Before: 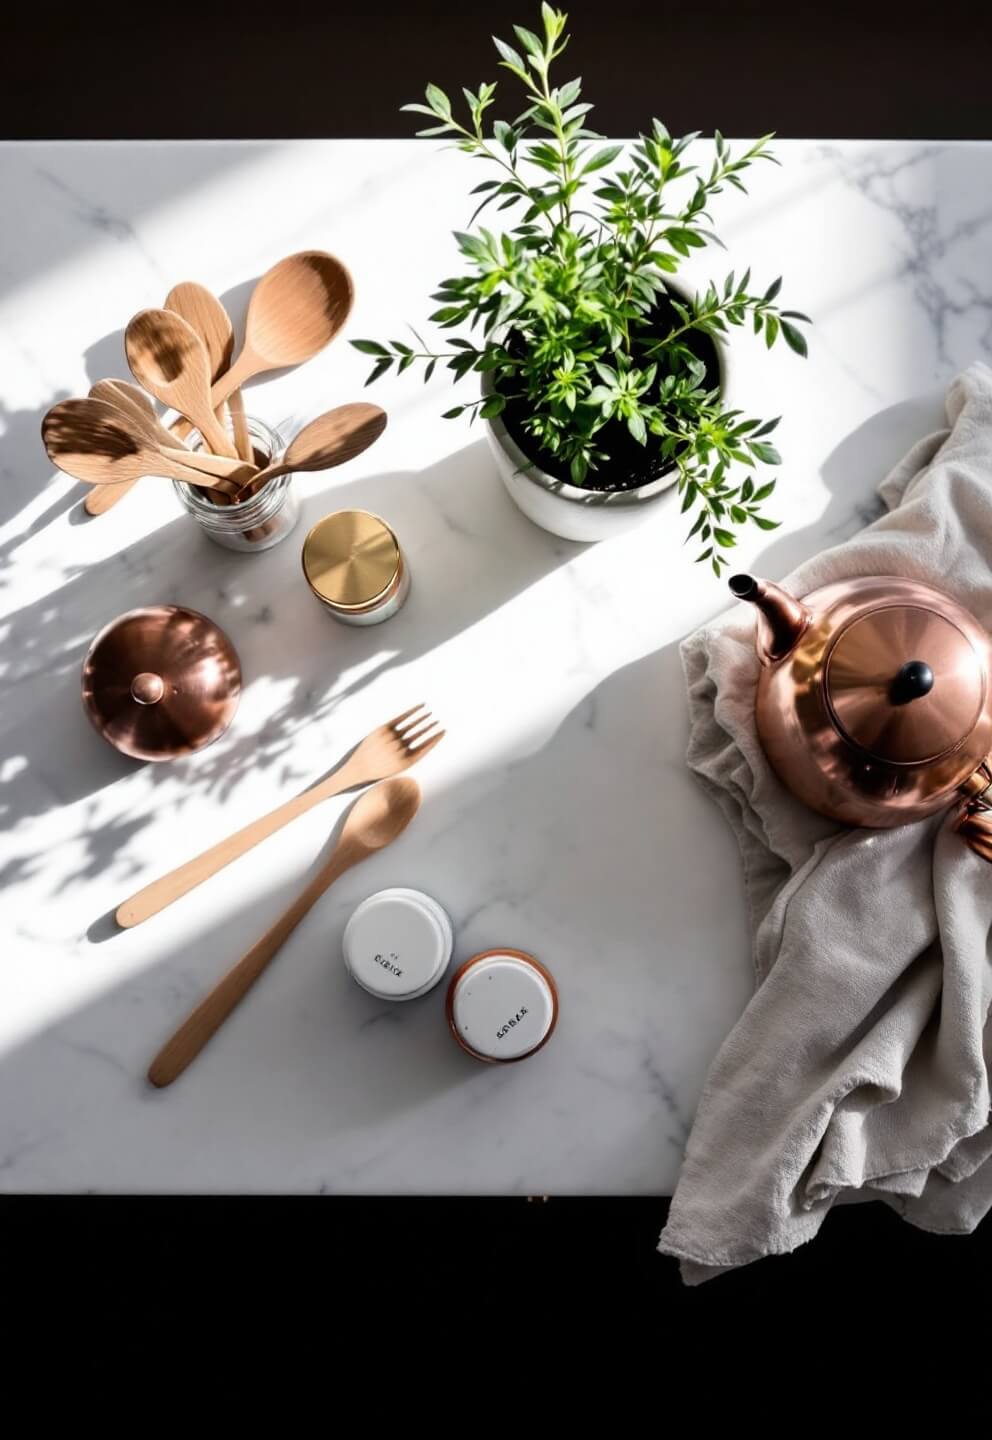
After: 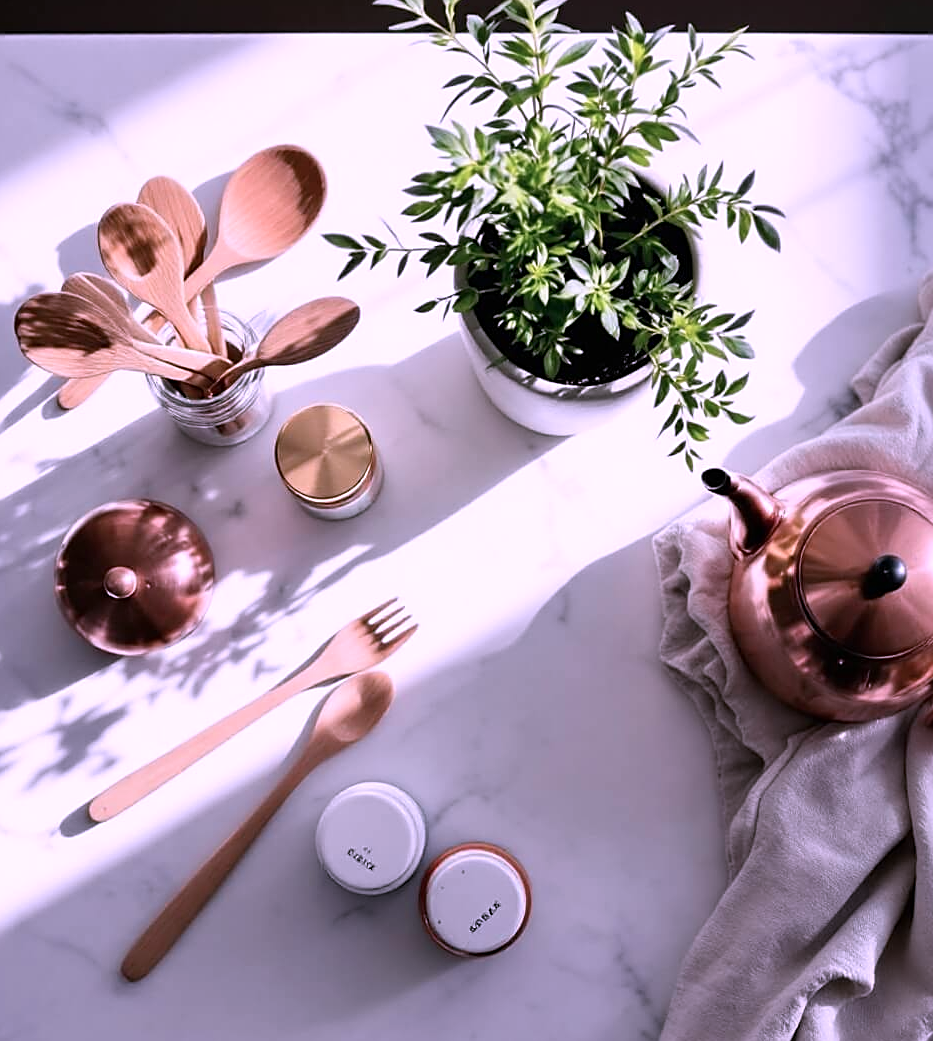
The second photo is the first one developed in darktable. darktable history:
color calibration: illuminant custom, x 0.345, y 0.359, temperature 5028.07 K
crop: left 2.734%, top 7.382%, right 3.121%, bottom 20.292%
color correction: highlights a* 15.19, highlights b* -25.78
sharpen: on, module defaults
